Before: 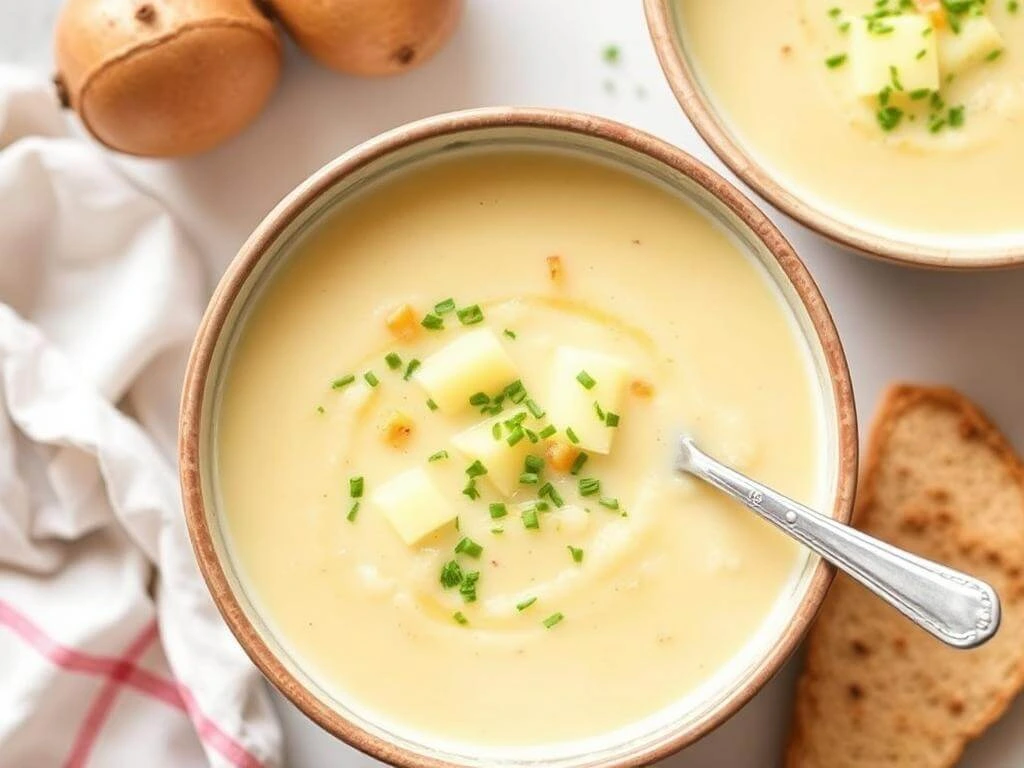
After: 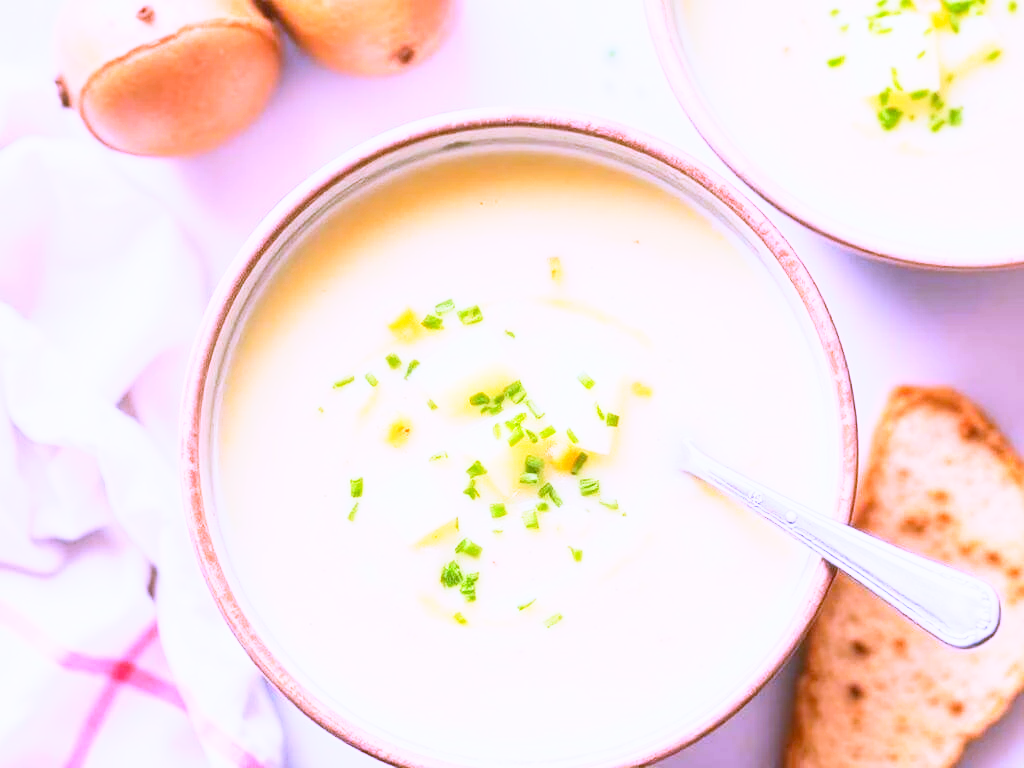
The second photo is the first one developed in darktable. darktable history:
contrast brightness saturation: contrast 0.2, brightness 0.16, saturation 0.22
base curve: curves: ch0 [(0, 0) (0.088, 0.125) (0.176, 0.251) (0.354, 0.501) (0.613, 0.749) (1, 0.877)], preserve colors none
exposure: exposure 0.507 EV, compensate highlight preservation false
white balance: red 0.98, blue 1.61
